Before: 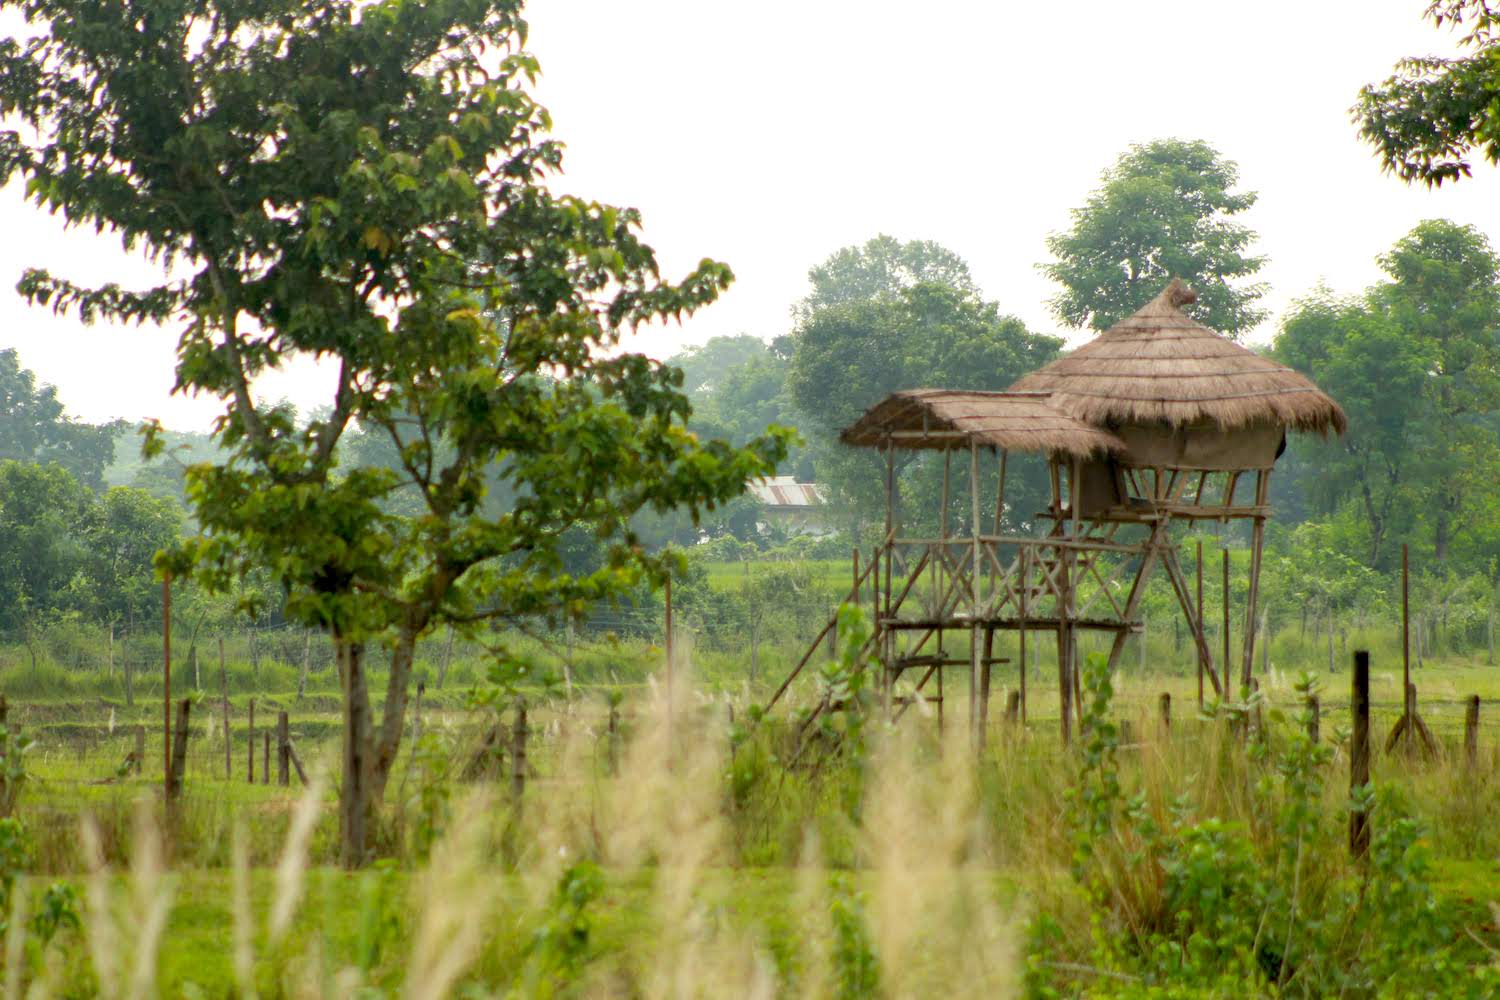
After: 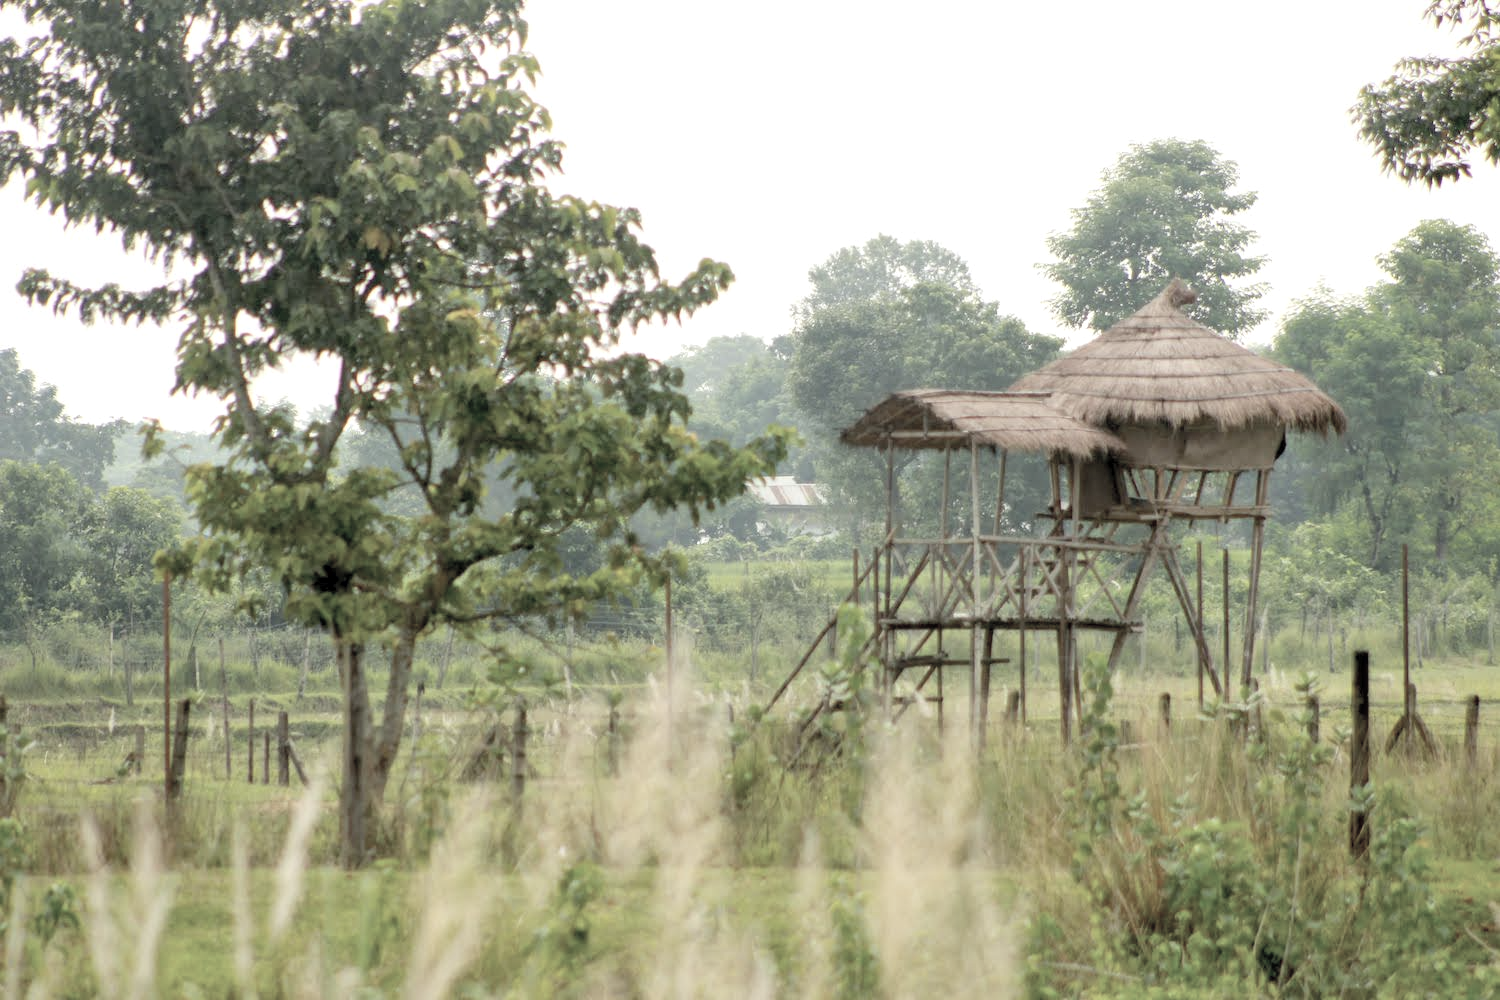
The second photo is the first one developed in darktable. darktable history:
contrast brightness saturation: brightness 0.18, saturation -0.517
local contrast: mode bilateral grid, contrast 21, coarseness 51, detail 119%, midtone range 0.2
color zones: curves: ch1 [(0, 0.523) (0.143, 0.545) (0.286, 0.52) (0.429, 0.506) (0.571, 0.503) (0.714, 0.503) (0.857, 0.508) (1, 0.523)]
